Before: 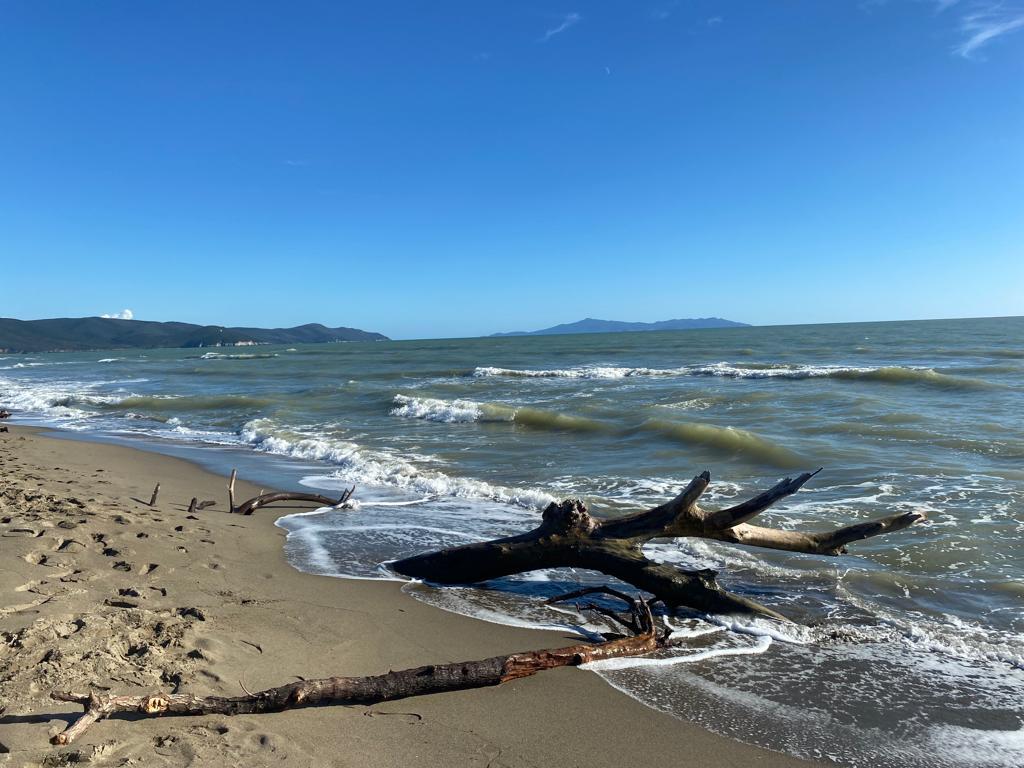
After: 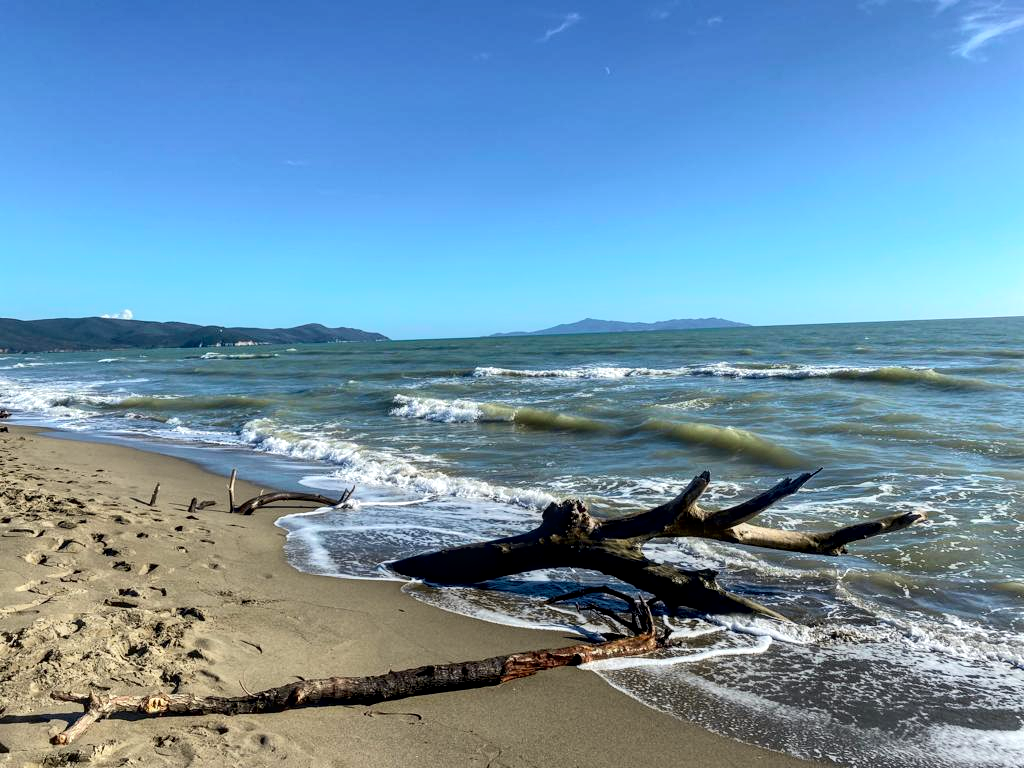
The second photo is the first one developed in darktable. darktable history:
tone curve: curves: ch0 [(0, 0.013) (0.054, 0.018) (0.205, 0.191) (0.289, 0.292) (0.39, 0.424) (0.493, 0.551) (0.666, 0.743) (0.795, 0.841) (1, 0.998)]; ch1 [(0, 0) (0.385, 0.343) (0.439, 0.415) (0.494, 0.495) (0.501, 0.501) (0.51, 0.509) (0.548, 0.554) (0.586, 0.601) (0.66, 0.687) (0.783, 0.804) (1, 1)]; ch2 [(0, 0) (0.304, 0.31) (0.403, 0.399) (0.441, 0.428) (0.47, 0.469) (0.498, 0.496) (0.524, 0.538) (0.566, 0.579) (0.633, 0.665) (0.7, 0.711) (1, 1)], color space Lab, independent channels, preserve colors none
local contrast: detail 130%
